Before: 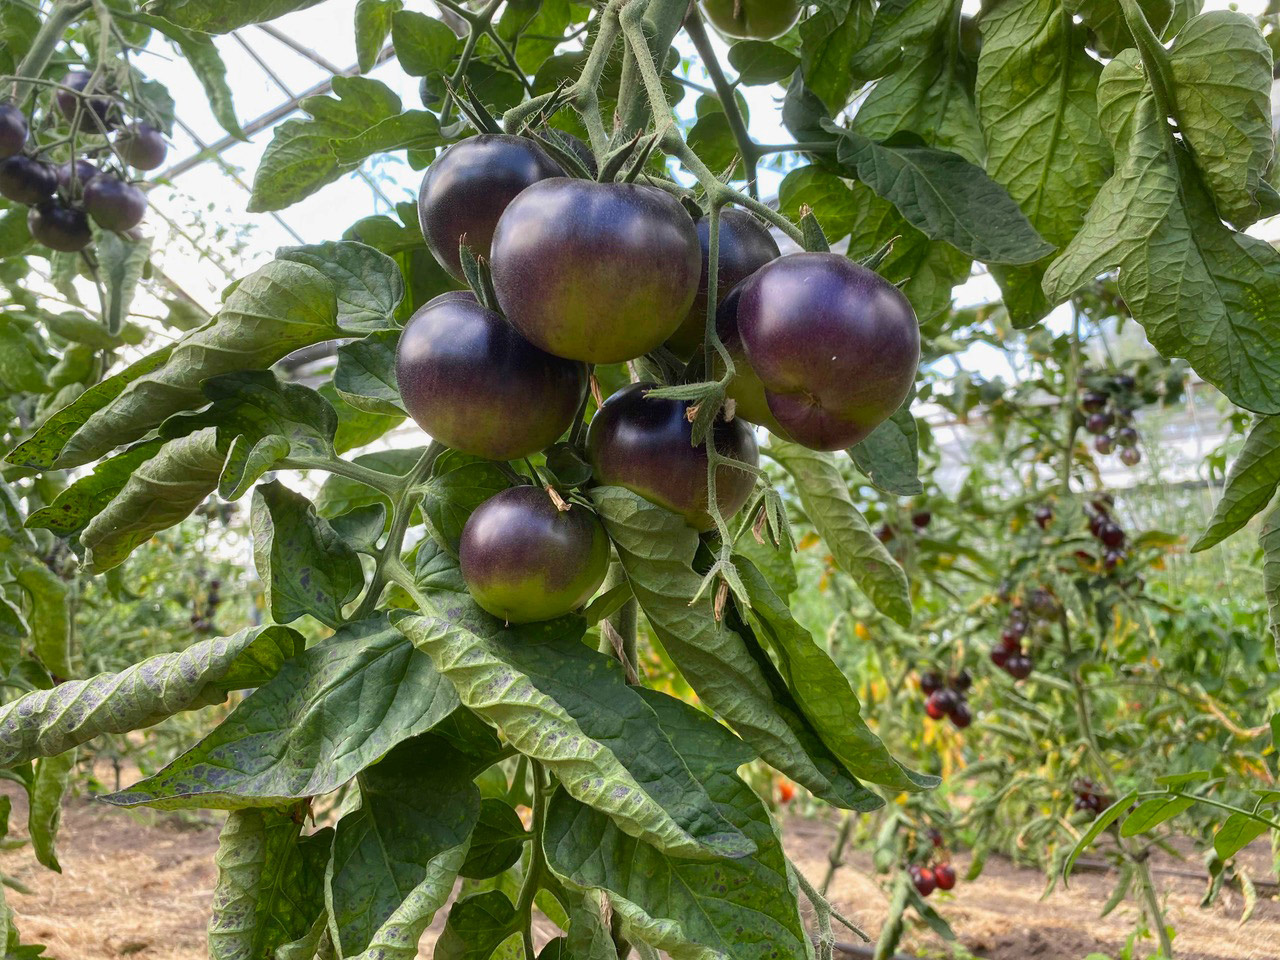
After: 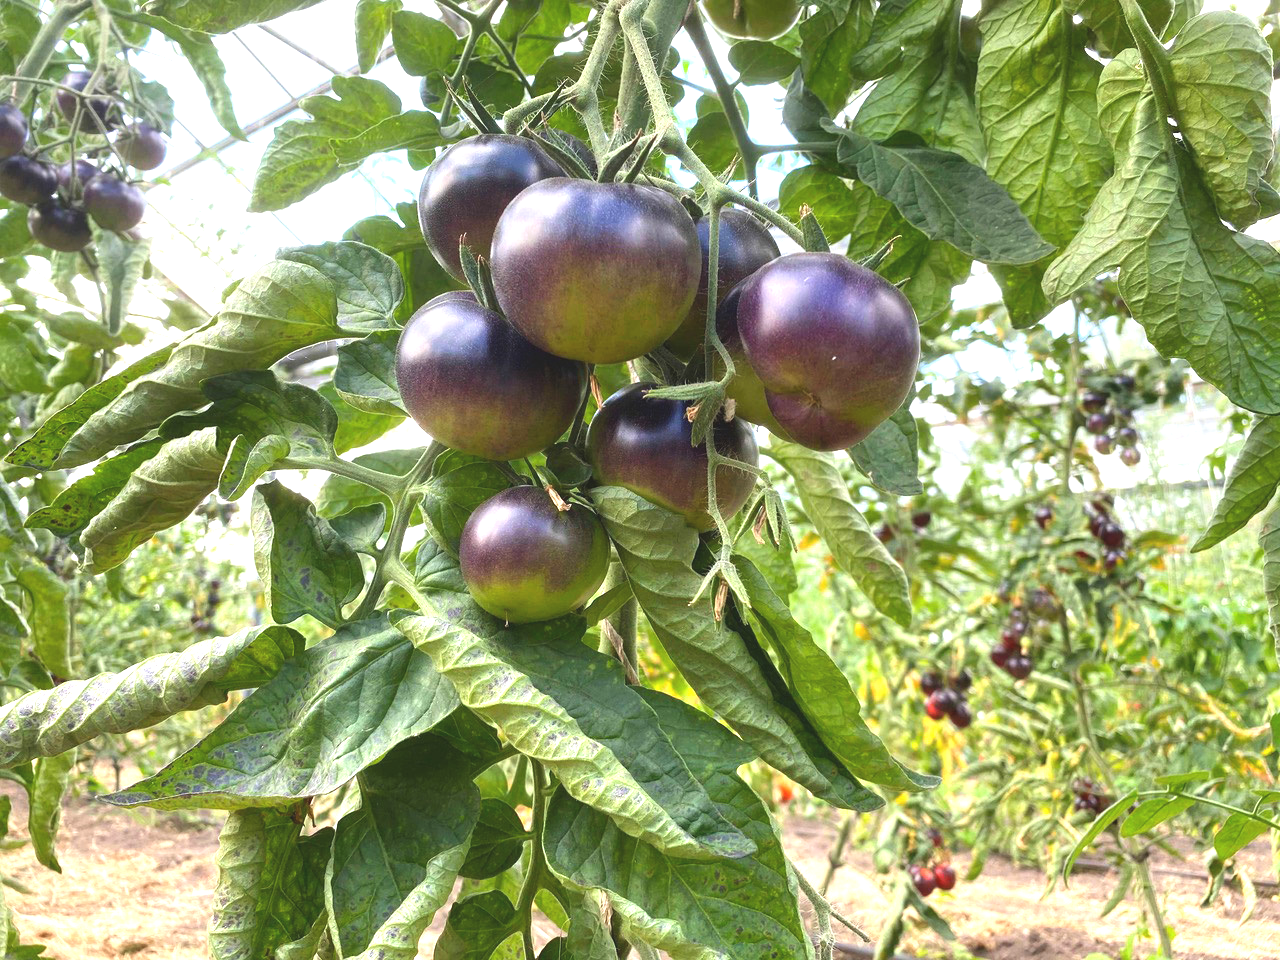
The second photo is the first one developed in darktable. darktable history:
rotate and perspective: crop left 0, crop top 0
exposure: black level correction -0.005, exposure 1 EV, compensate highlight preservation false
